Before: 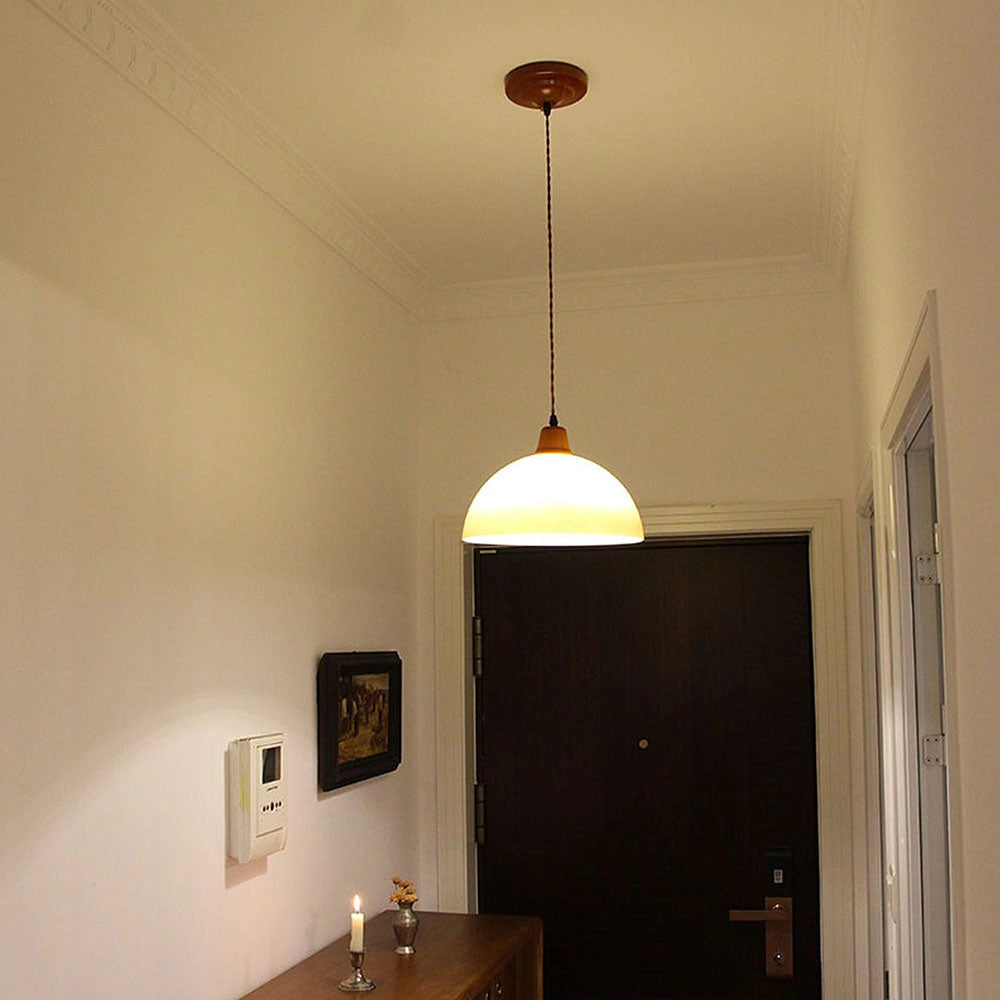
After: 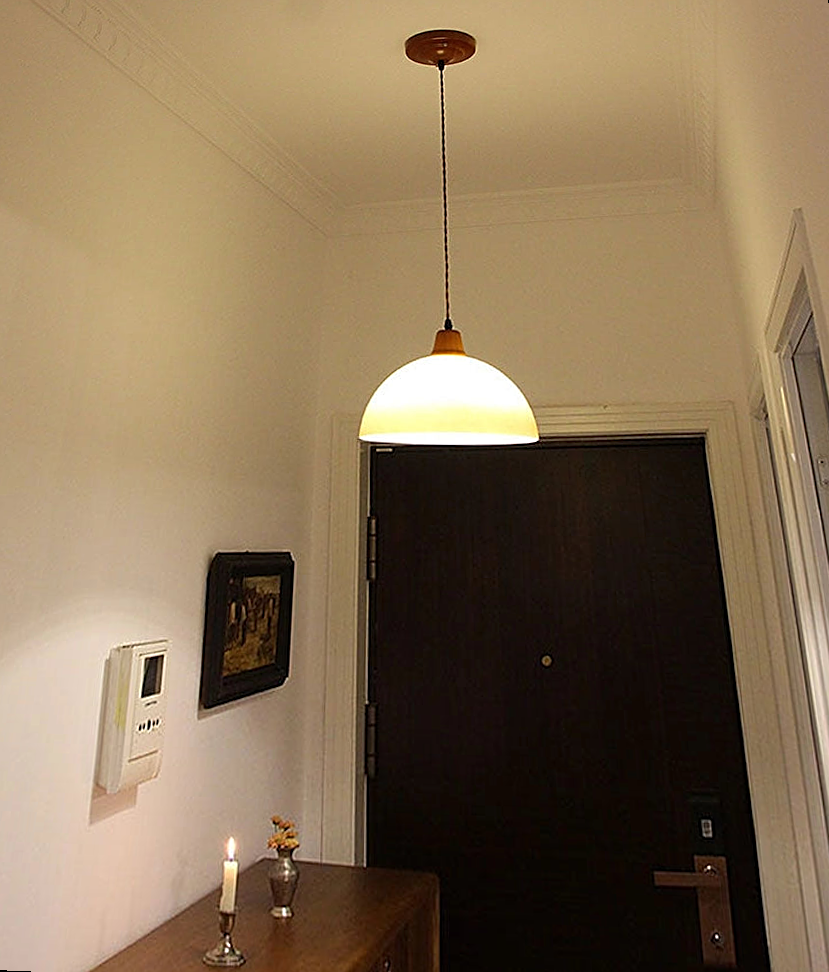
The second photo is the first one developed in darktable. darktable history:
rotate and perspective: rotation 0.72°, lens shift (vertical) -0.352, lens shift (horizontal) -0.051, crop left 0.152, crop right 0.859, crop top 0.019, crop bottom 0.964
sharpen: on, module defaults
